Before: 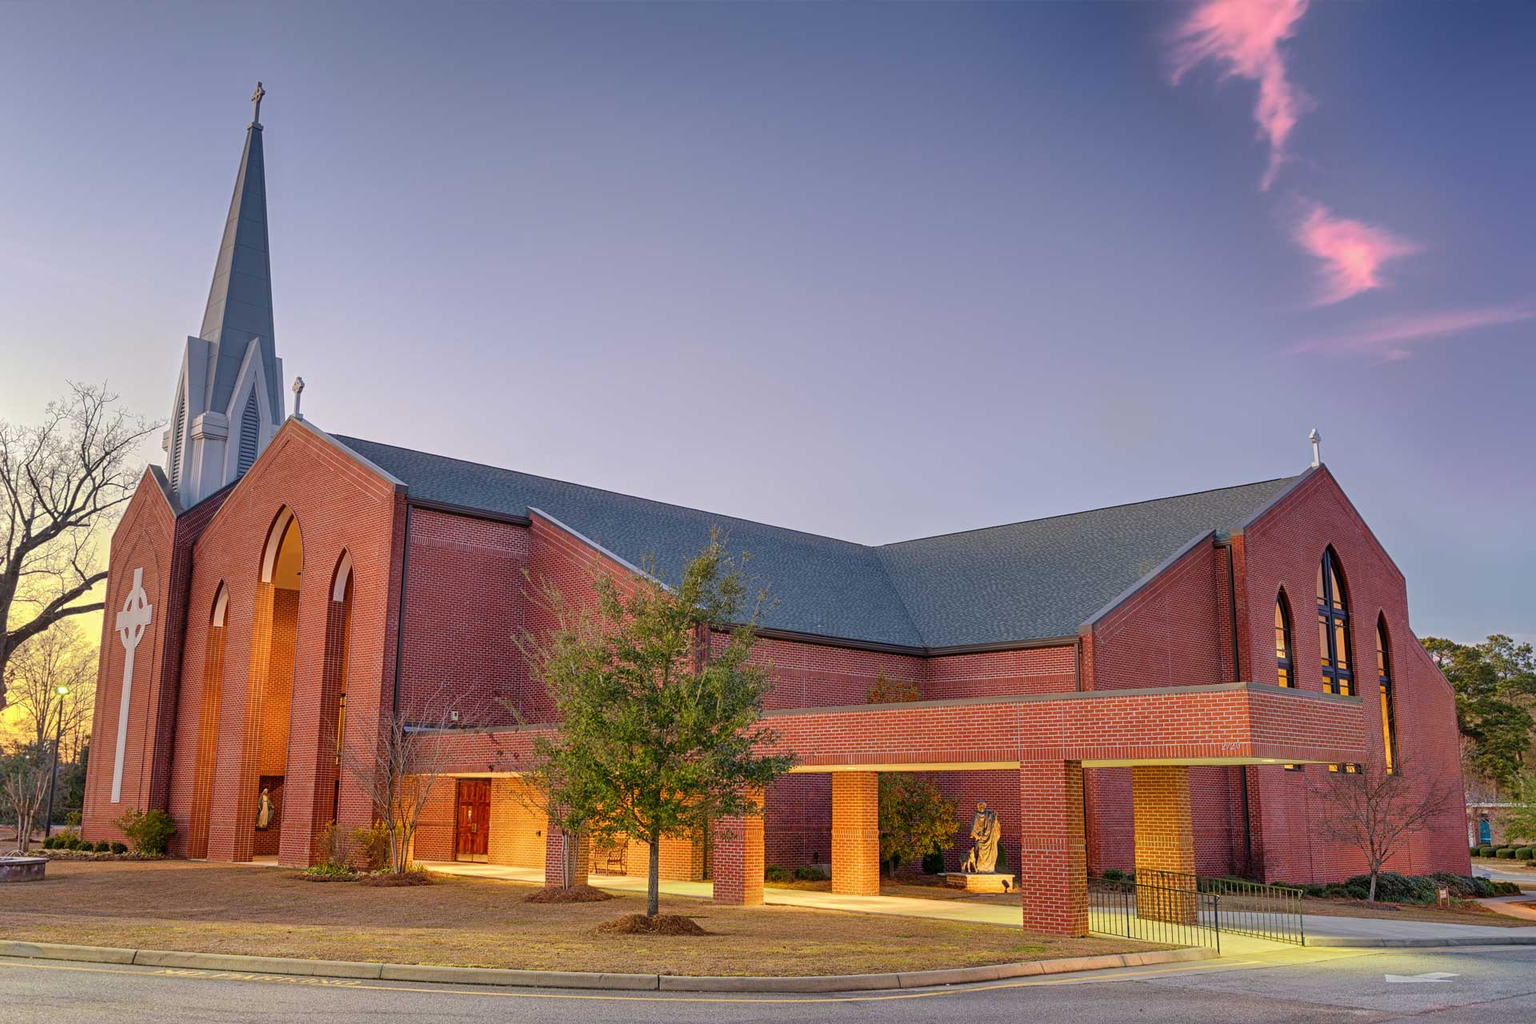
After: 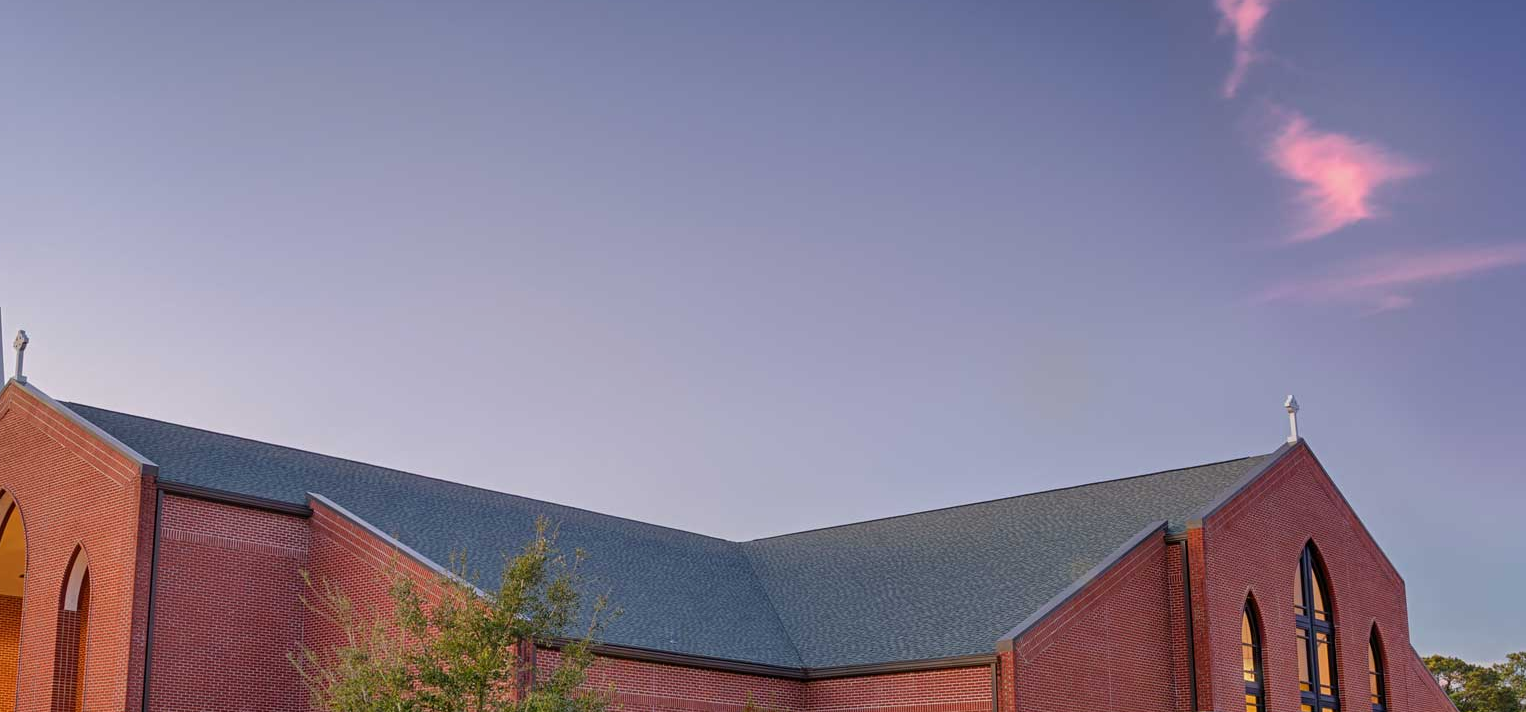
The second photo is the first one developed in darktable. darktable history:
exposure: exposure -0.064 EV, compensate highlight preservation false
crop: left 18.38%, top 11.092%, right 2.134%, bottom 33.217%
